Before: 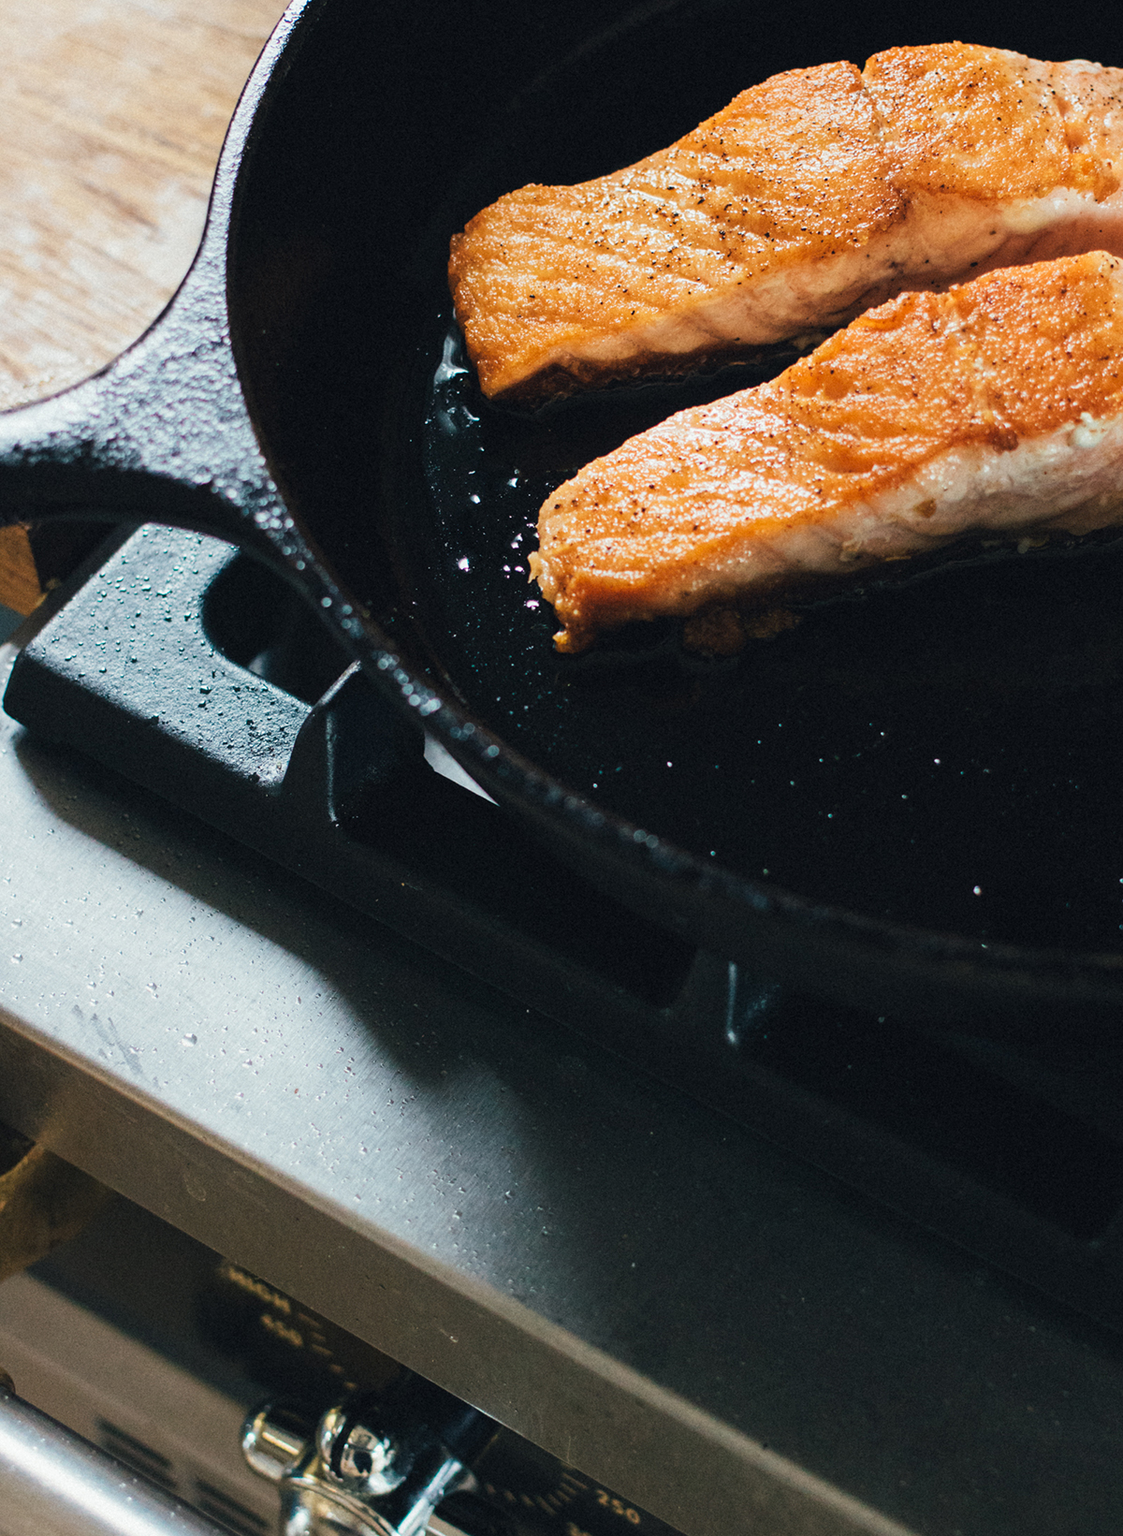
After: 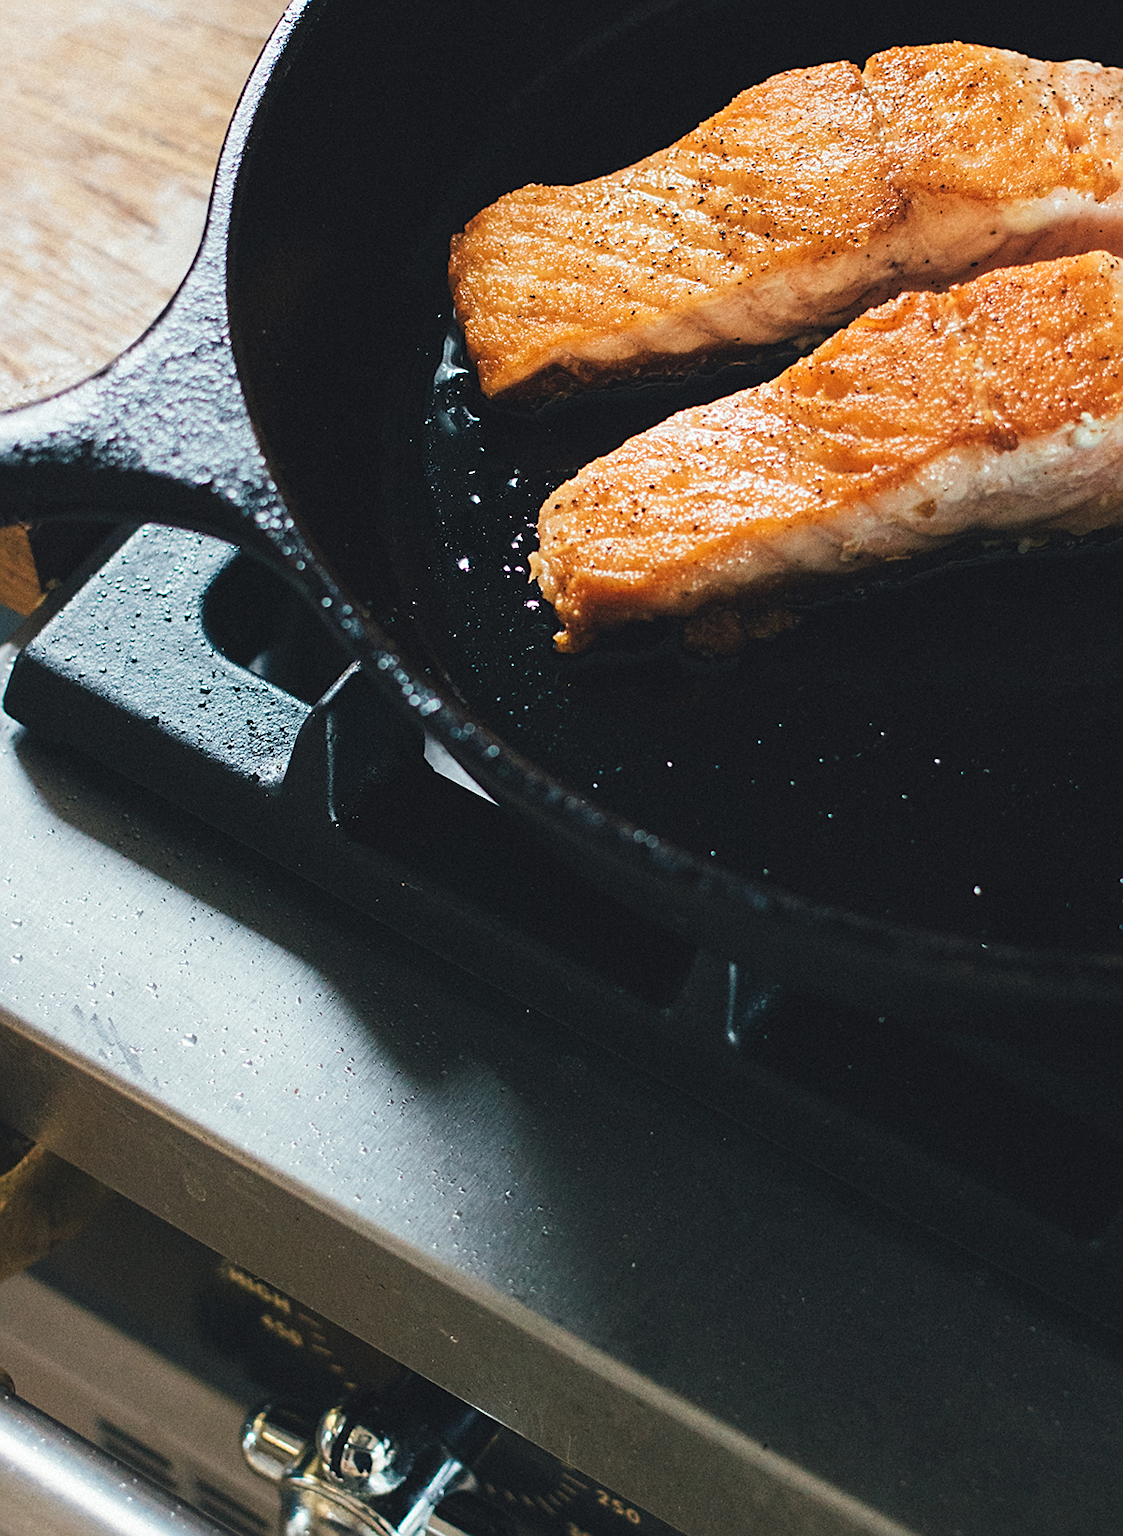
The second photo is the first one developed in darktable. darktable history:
sharpen: on, module defaults
exposure: black level correction -0.004, exposure 0.055 EV, compensate highlight preservation false
